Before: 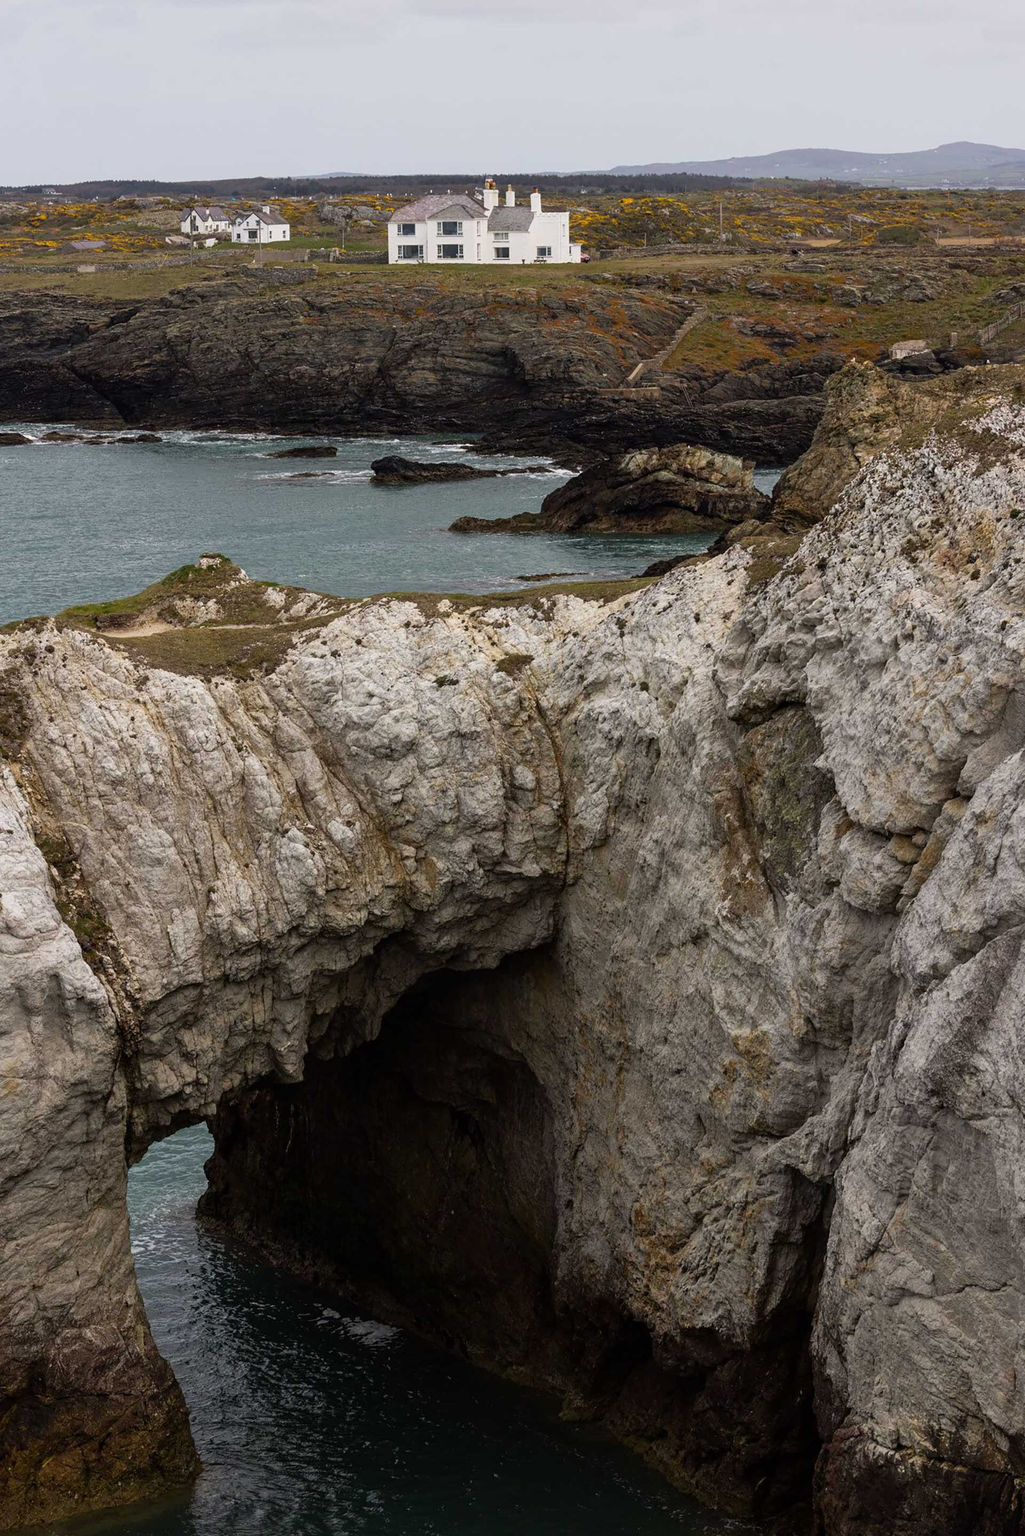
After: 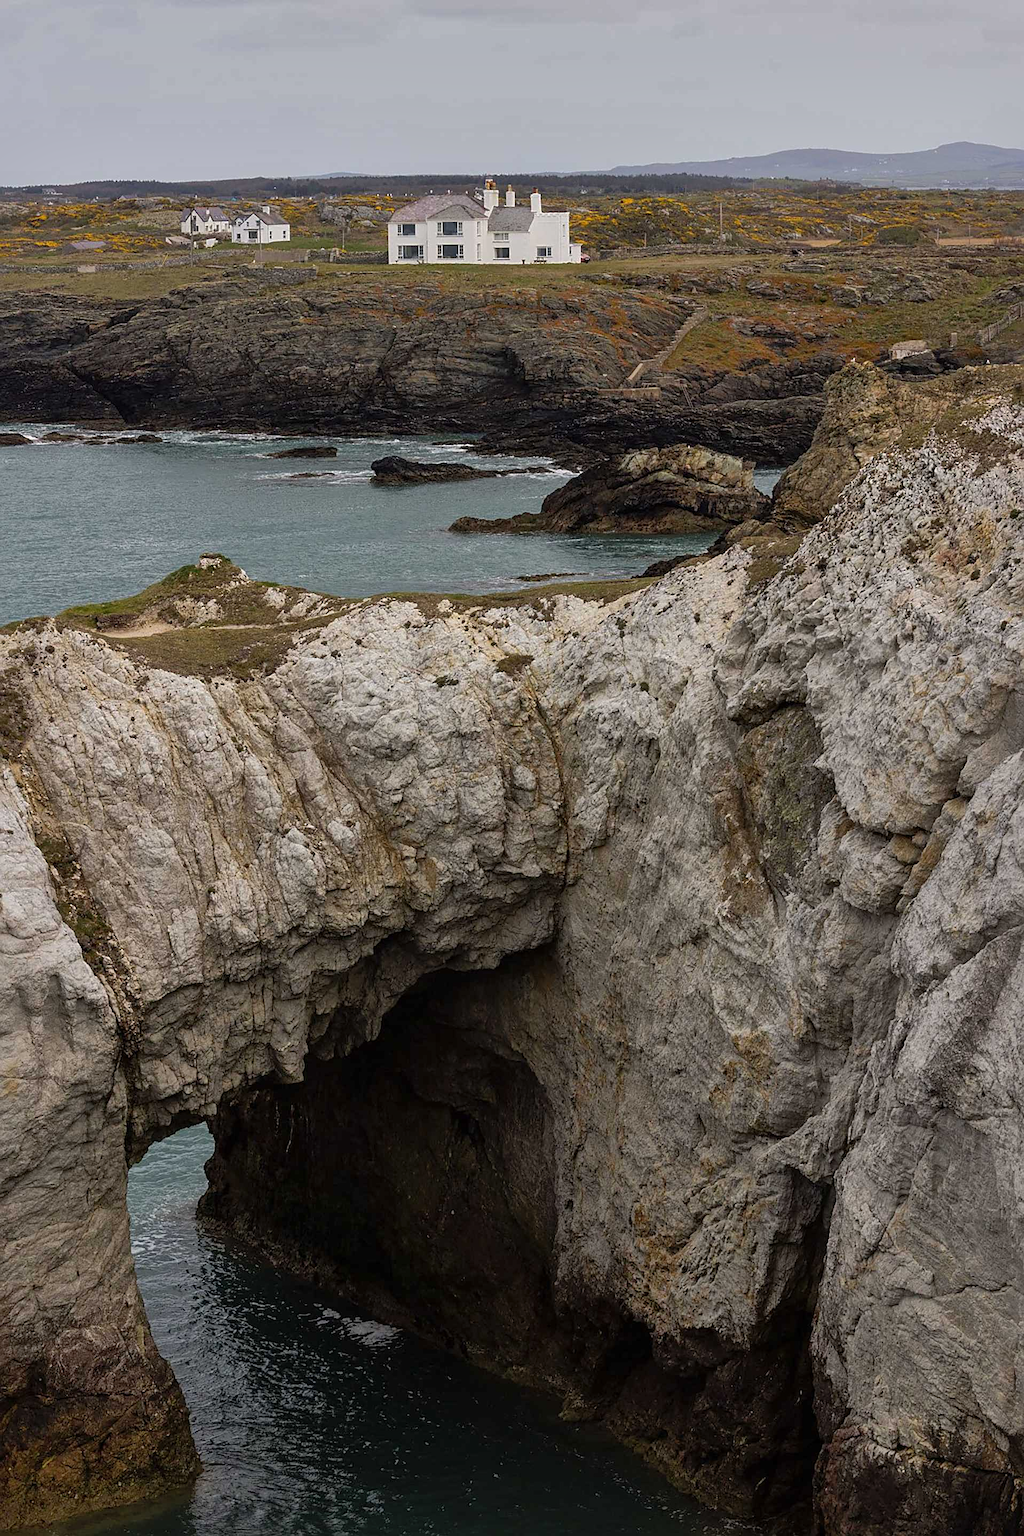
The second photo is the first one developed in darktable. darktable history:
sharpen: on, module defaults
shadows and highlights: shadows 39.84, highlights -59.99
